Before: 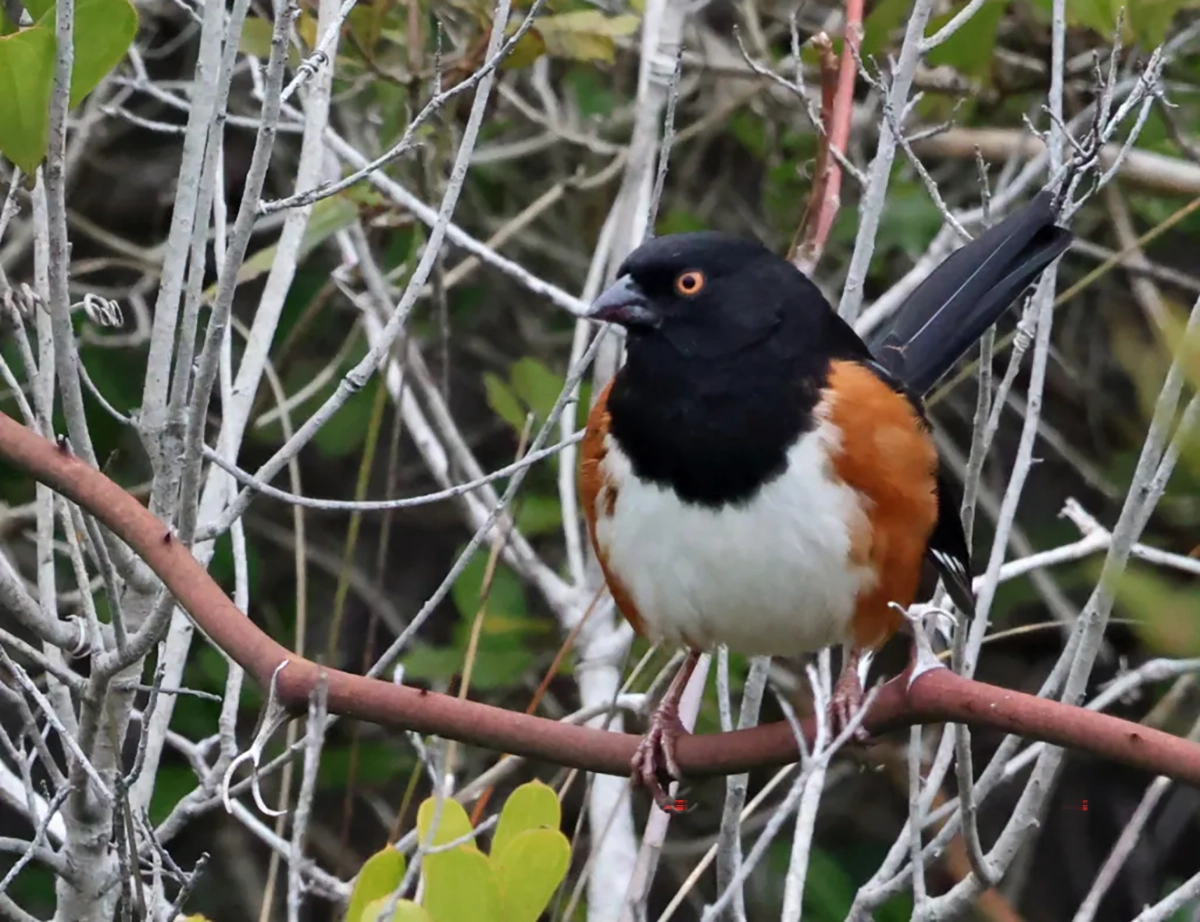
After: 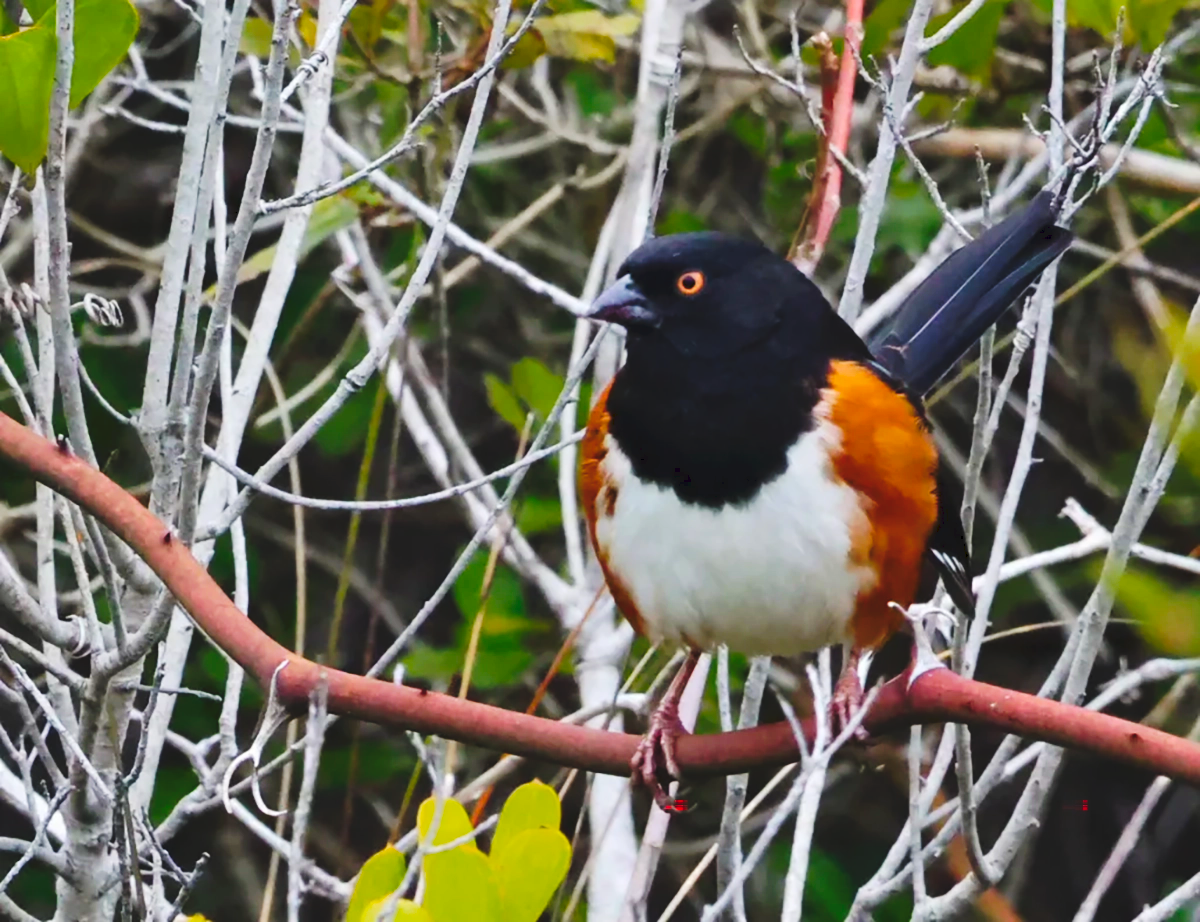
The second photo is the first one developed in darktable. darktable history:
color balance rgb: linear chroma grading › global chroma 15%, perceptual saturation grading › global saturation 30%
tone curve: curves: ch0 [(0, 0) (0.003, 0.065) (0.011, 0.072) (0.025, 0.09) (0.044, 0.104) (0.069, 0.116) (0.1, 0.127) (0.136, 0.15) (0.177, 0.184) (0.224, 0.223) (0.277, 0.28) (0.335, 0.361) (0.399, 0.443) (0.468, 0.525) (0.543, 0.616) (0.623, 0.713) (0.709, 0.79) (0.801, 0.866) (0.898, 0.933) (1, 1)], preserve colors none
